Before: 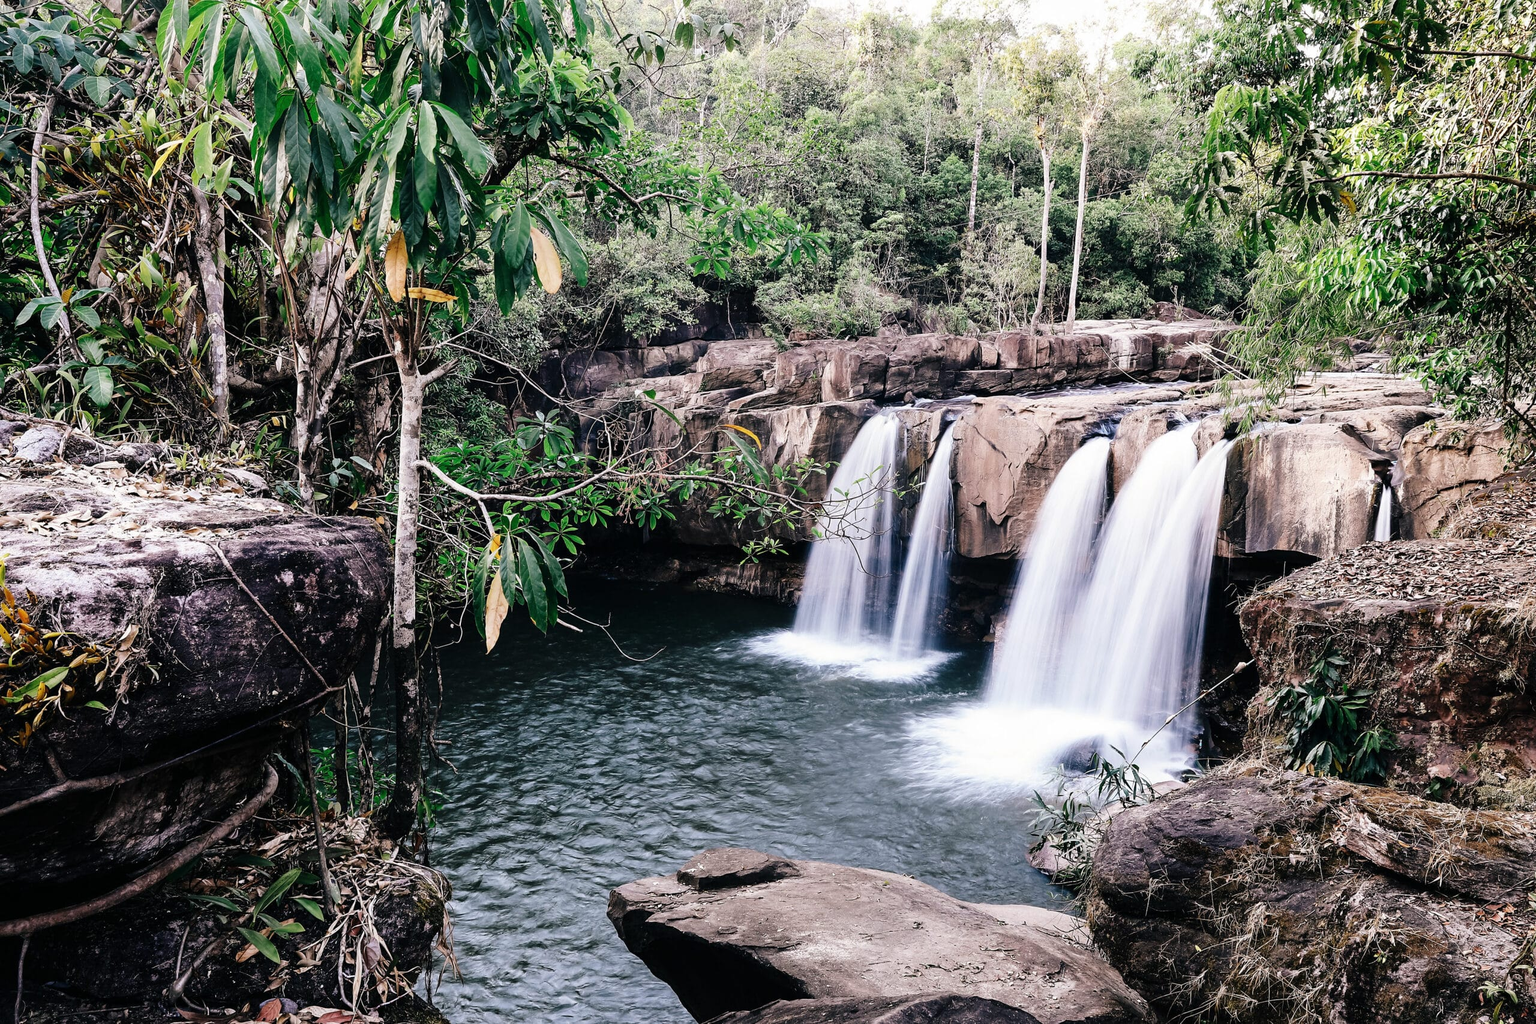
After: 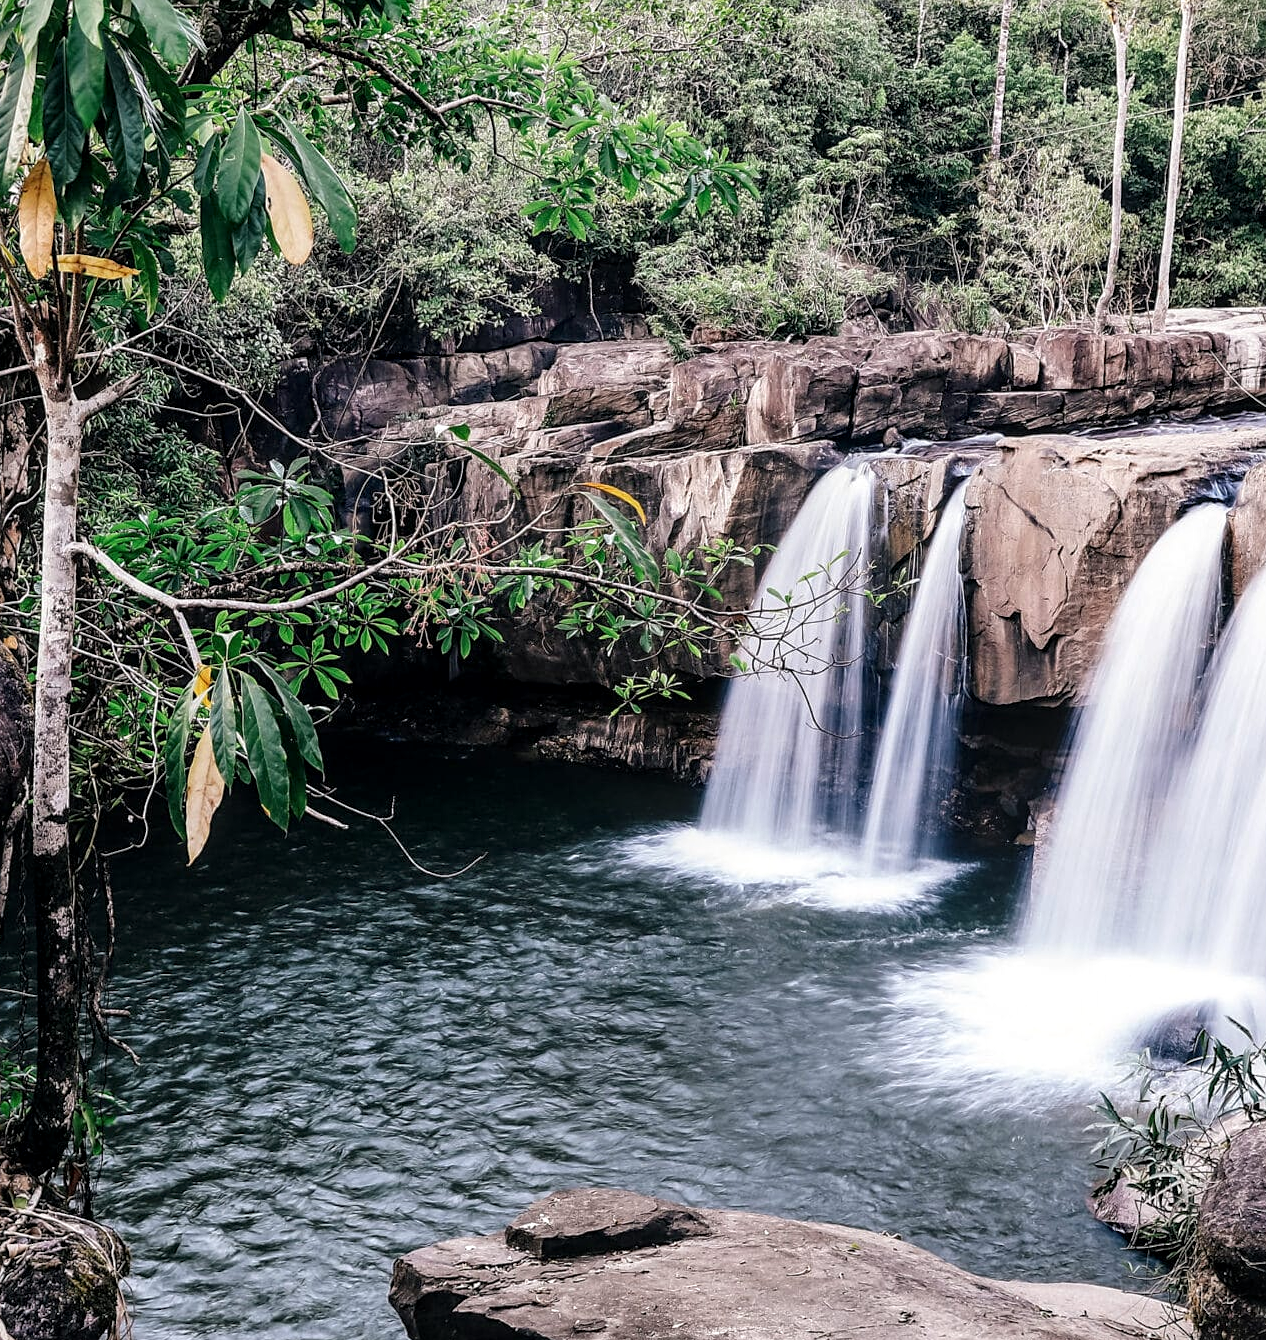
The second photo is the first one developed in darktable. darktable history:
local contrast: detail 130%
crop and rotate: angle 0.02°, left 24.353%, top 13.219%, right 26.156%, bottom 8.224%
sharpen: amount 0.2
